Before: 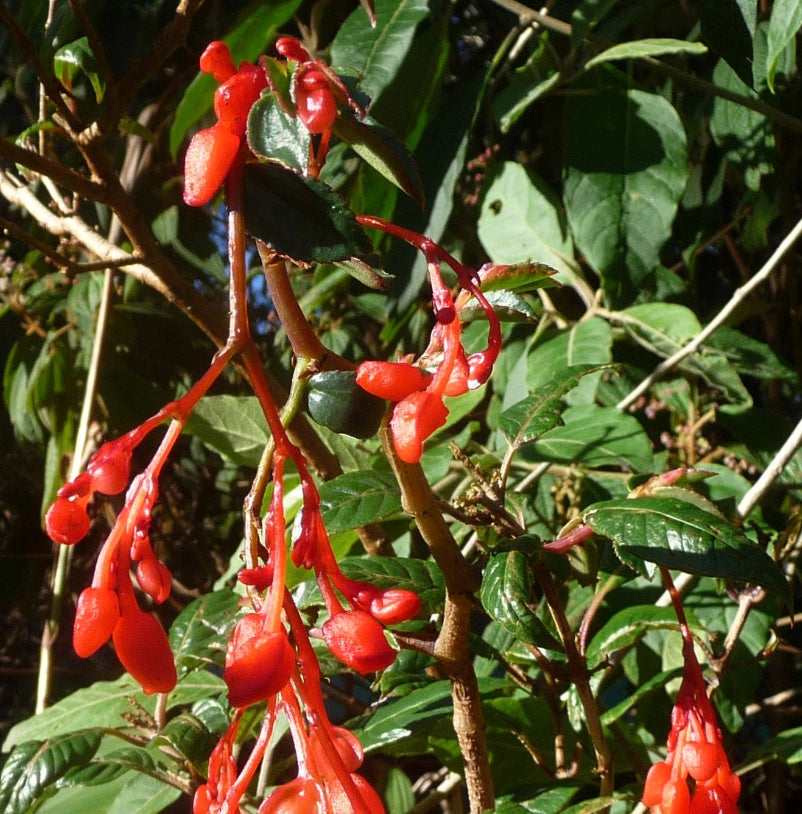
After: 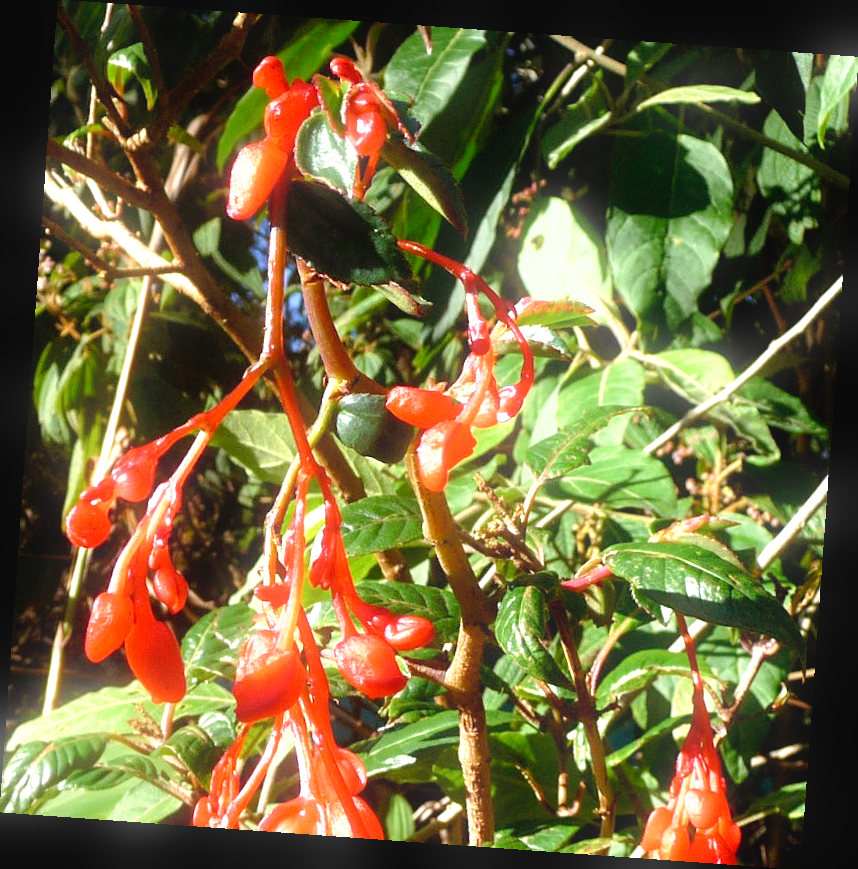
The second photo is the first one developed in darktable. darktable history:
exposure: black level correction 0, exposure 0.7 EV, compensate exposure bias true, compensate highlight preservation false
shadows and highlights: shadows 25, highlights -25
rotate and perspective: rotation 4.1°, automatic cropping off
bloom: size 5%, threshold 95%, strength 15%
tone curve: curves: ch0 [(0, 0) (0.003, 0.022) (0.011, 0.025) (0.025, 0.025) (0.044, 0.029) (0.069, 0.042) (0.1, 0.068) (0.136, 0.118) (0.177, 0.176) (0.224, 0.233) (0.277, 0.299) (0.335, 0.371) (0.399, 0.448) (0.468, 0.526) (0.543, 0.605) (0.623, 0.684) (0.709, 0.775) (0.801, 0.869) (0.898, 0.957) (1, 1)], preserve colors none
